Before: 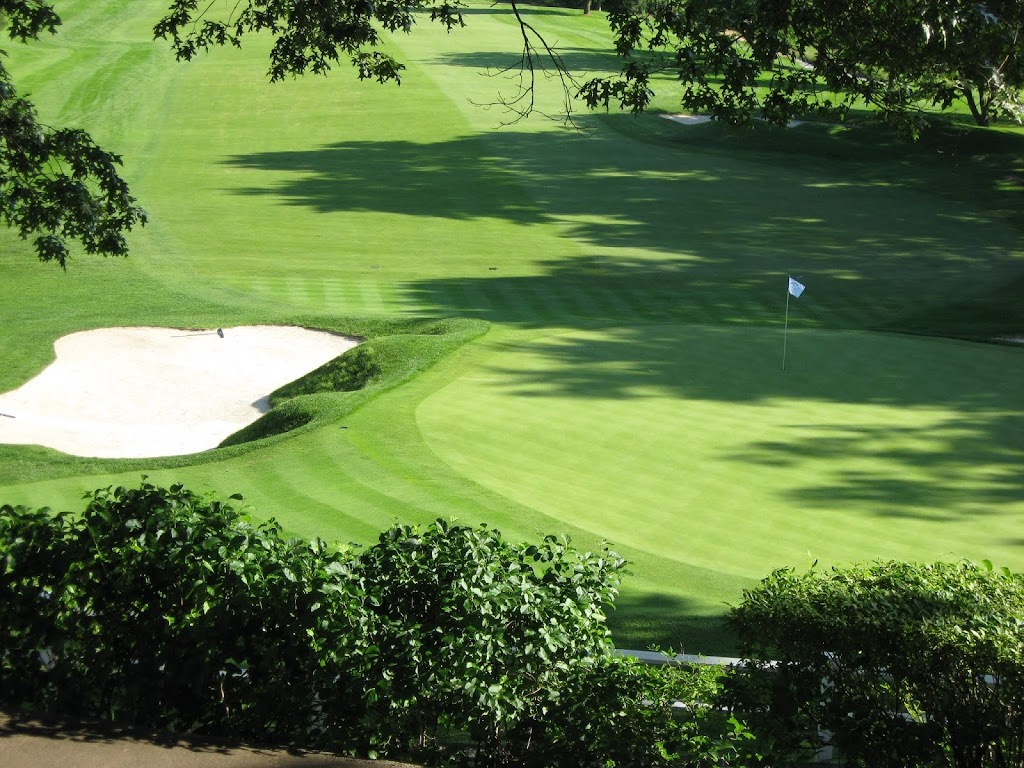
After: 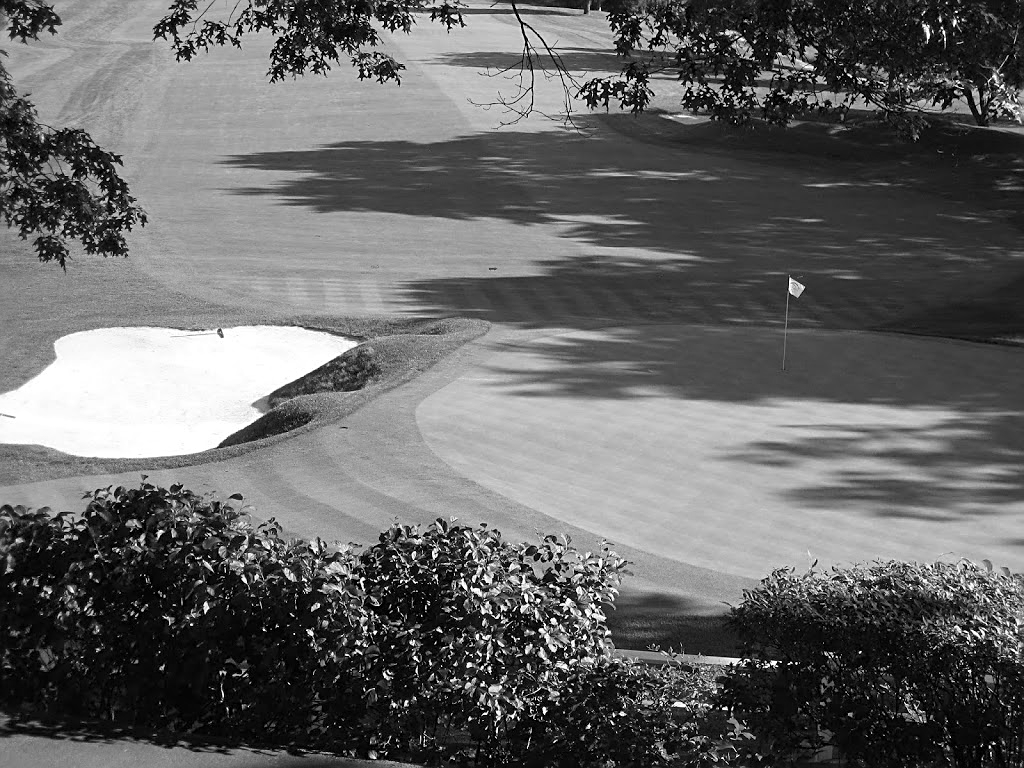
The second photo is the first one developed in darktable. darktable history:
color calibration: output gray [0.31, 0.36, 0.33, 0], illuminant custom, x 0.363, y 0.385, temperature 4526.27 K
color zones: curves: ch2 [(0, 0.5) (0.143, 0.5) (0.286, 0.416) (0.429, 0.5) (0.571, 0.5) (0.714, 0.5) (0.857, 0.5) (1, 0.5)]
sharpen: on, module defaults
